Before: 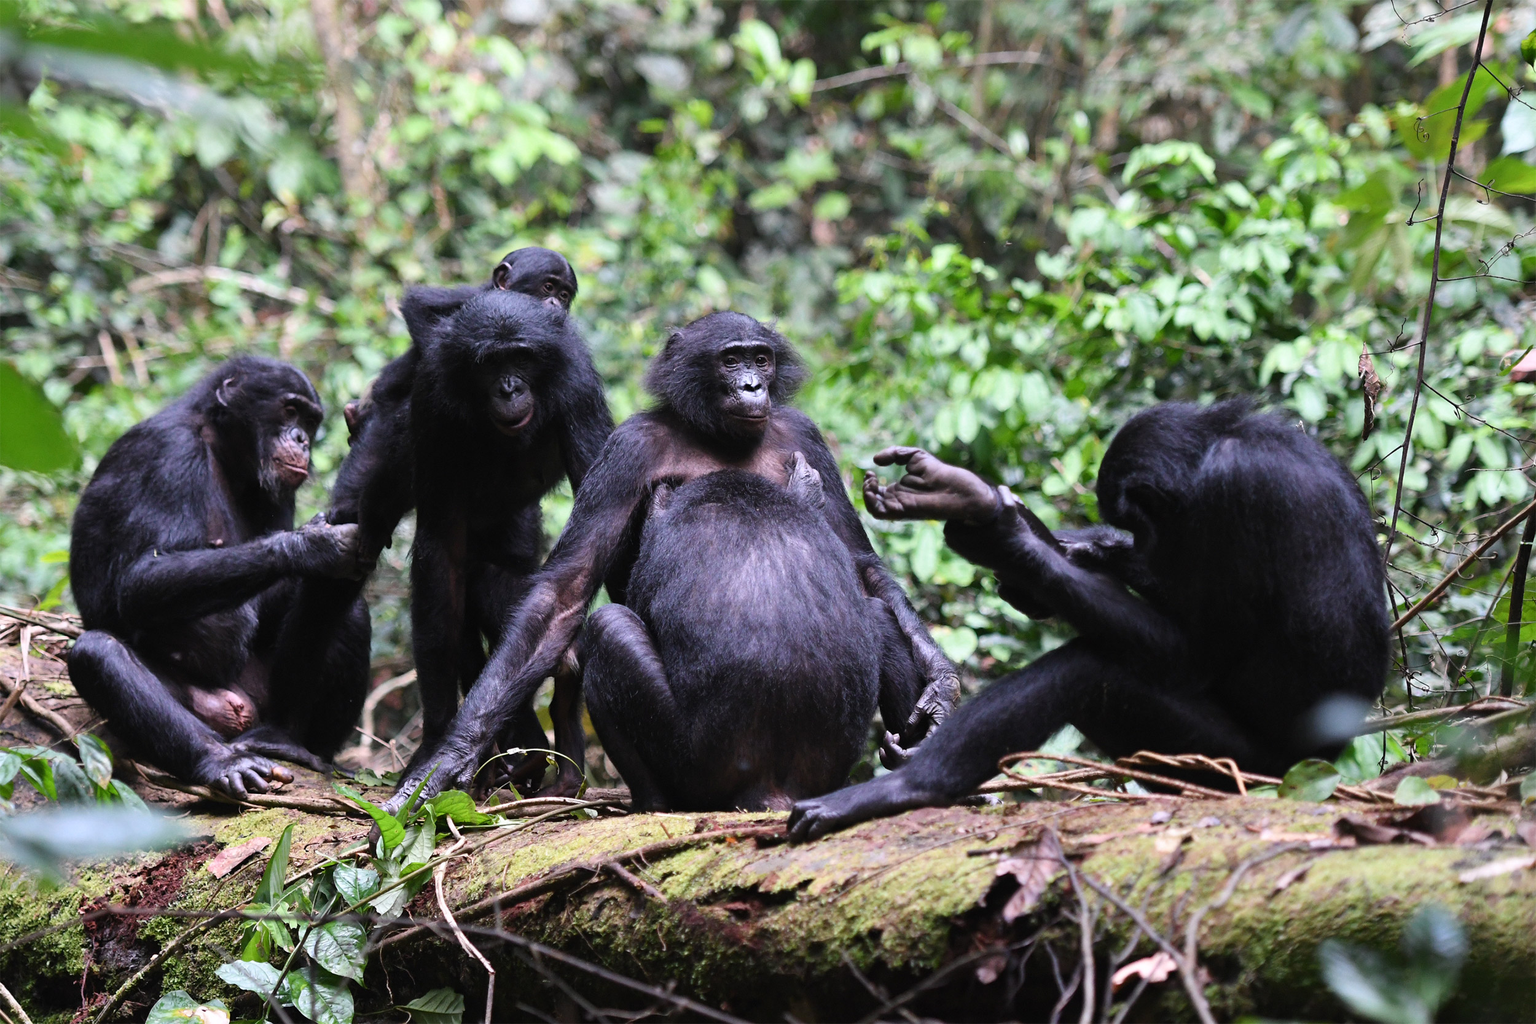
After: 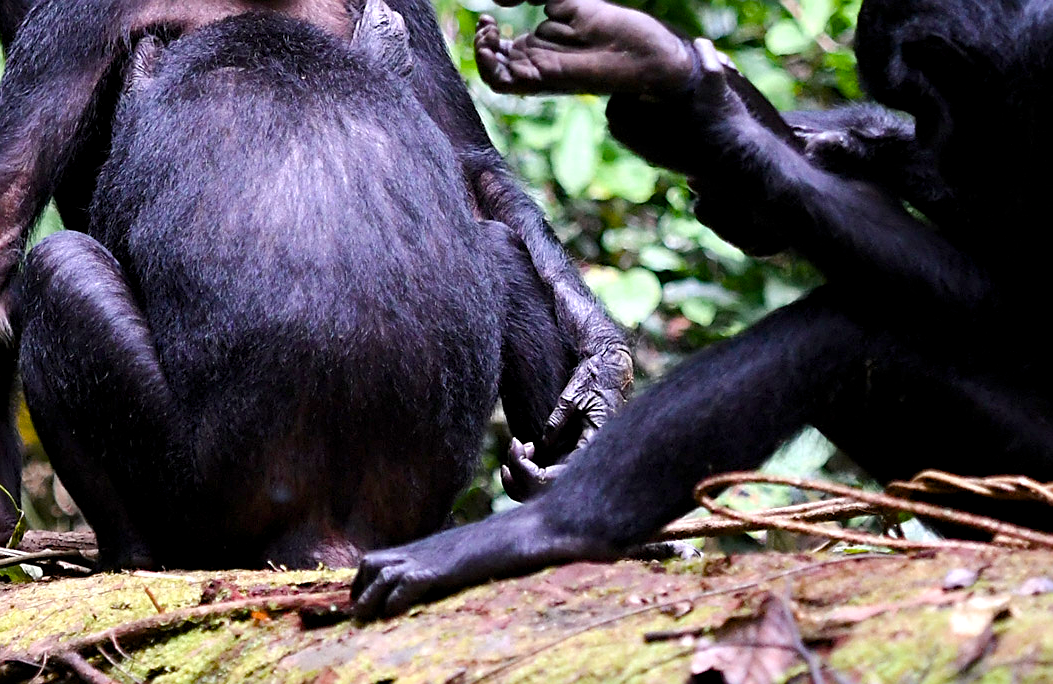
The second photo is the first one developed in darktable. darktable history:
color balance rgb: global offset › luminance -0.51%, perceptual saturation grading › global saturation 27.53%, perceptual saturation grading › highlights -25%, perceptual saturation grading › shadows 25%, perceptual brilliance grading › highlights 6.62%, perceptual brilliance grading › mid-tones 17.07%, perceptual brilliance grading › shadows -5.23%
sharpen: on, module defaults
crop: left 37.221%, top 45.169%, right 20.63%, bottom 13.777%
